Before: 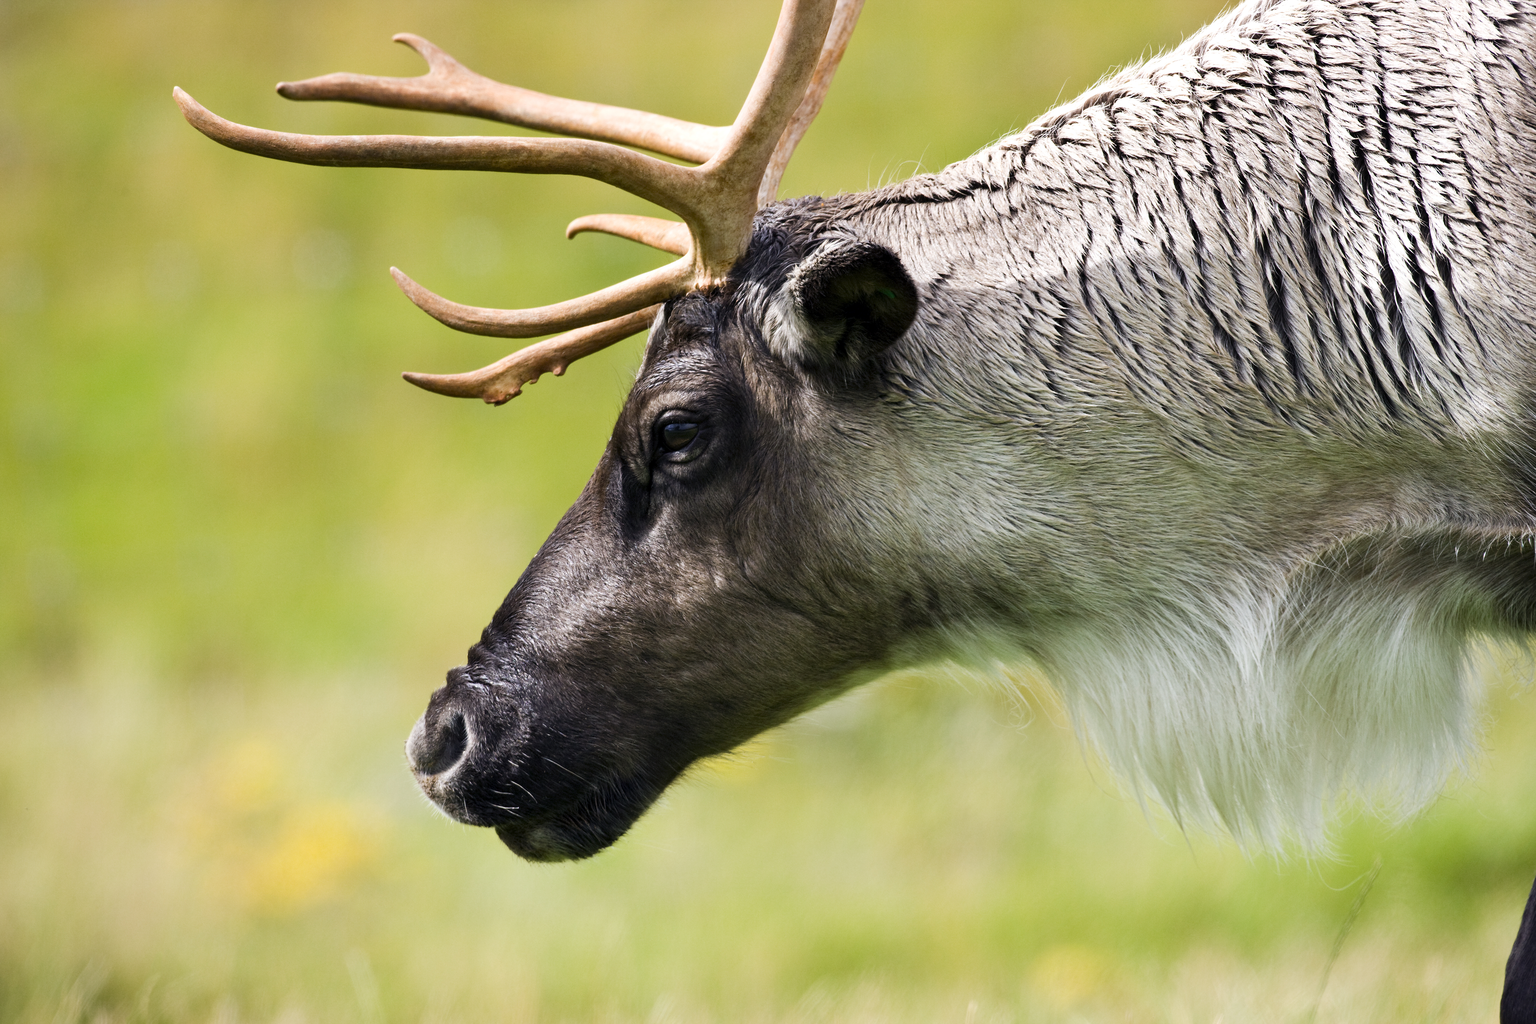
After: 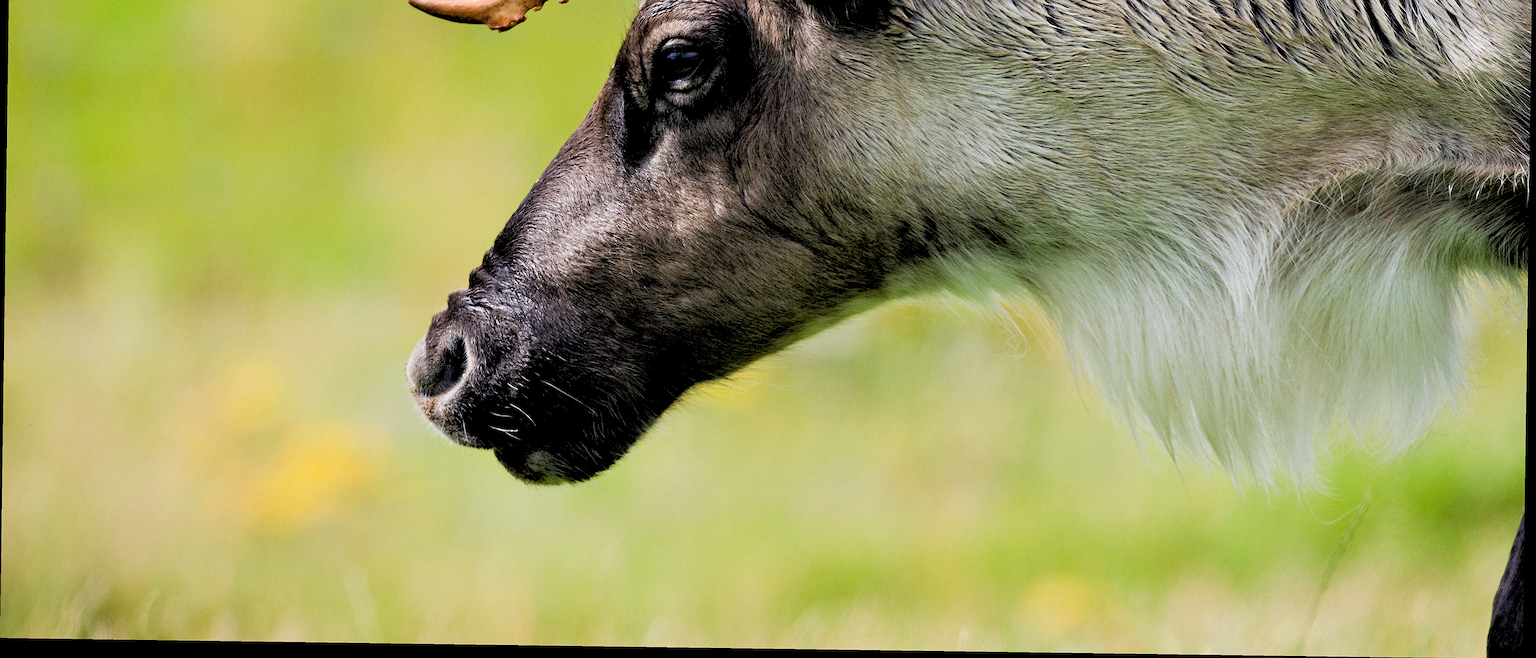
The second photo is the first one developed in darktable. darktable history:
crop and rotate: top 36.435%
contrast equalizer: octaves 7, y [[0.6 ×6], [0.55 ×6], [0 ×6], [0 ×6], [0 ×6]], mix 0.3
sharpen: on, module defaults
rgb levels: preserve colors sum RGB, levels [[0.038, 0.433, 0.934], [0, 0.5, 1], [0, 0.5, 1]]
rotate and perspective: rotation 0.8°, automatic cropping off
grain: coarseness 0.09 ISO
